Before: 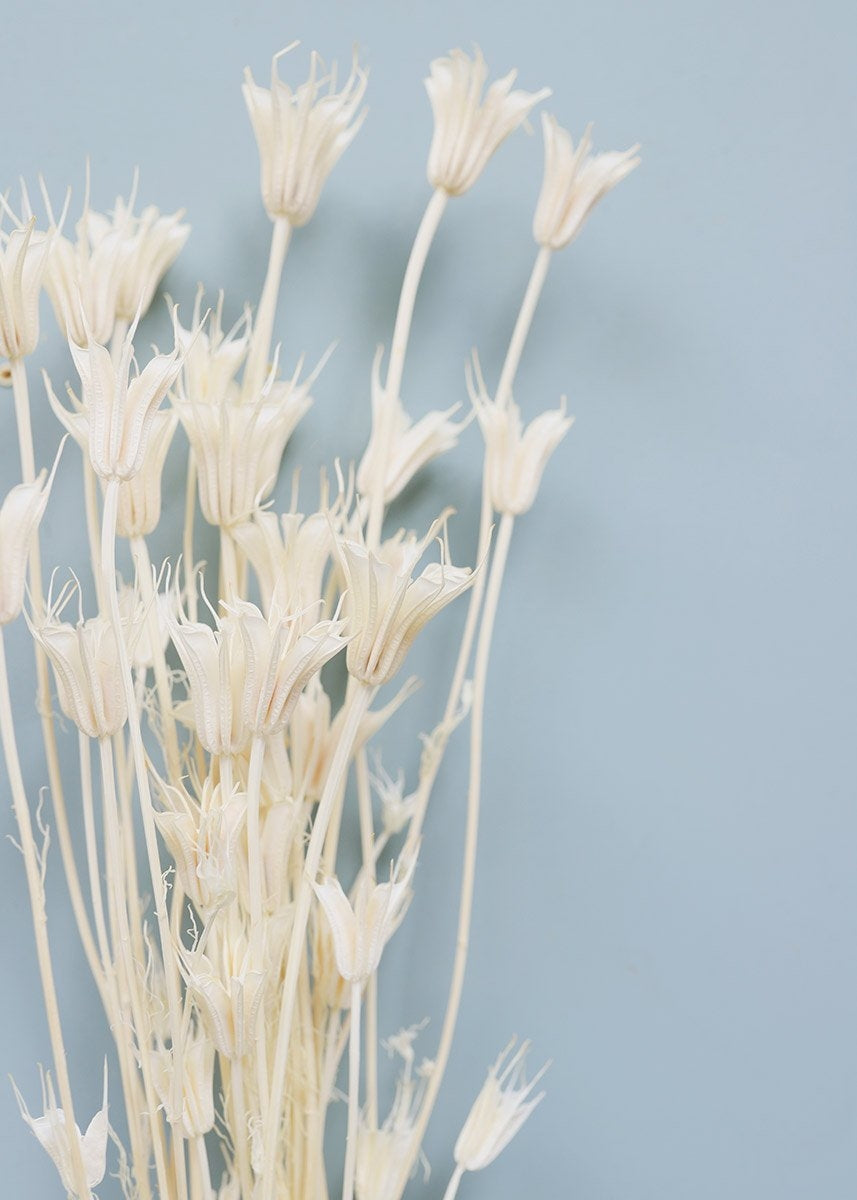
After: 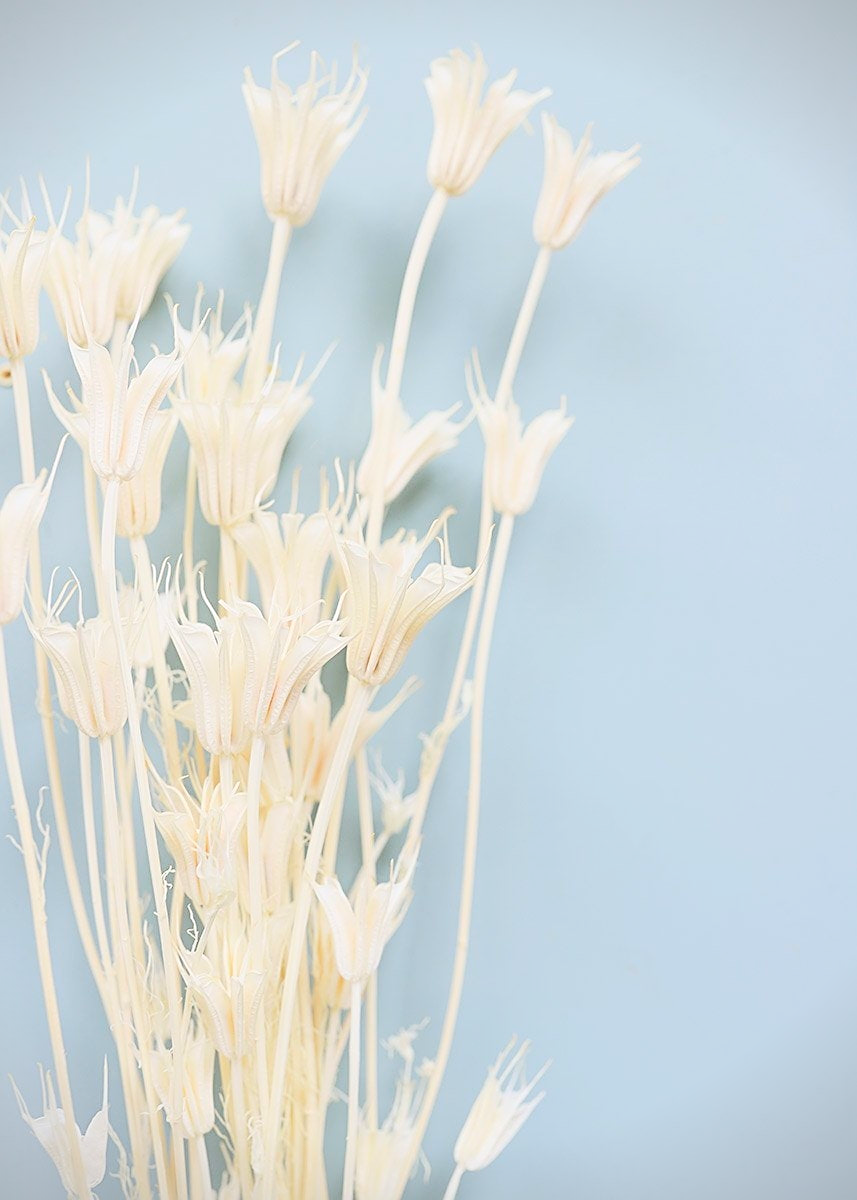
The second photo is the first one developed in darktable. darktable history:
sharpen: on, module defaults
vignetting: fall-off start 91.77%
contrast brightness saturation: contrast 0.104, brightness 0.319, saturation 0.146
